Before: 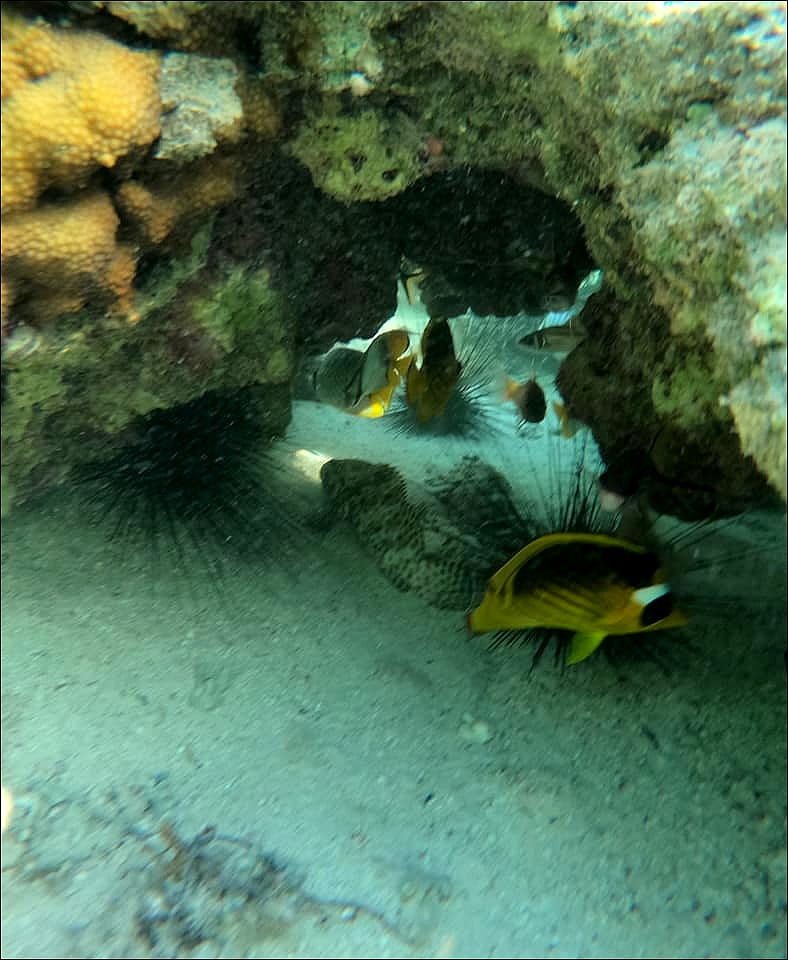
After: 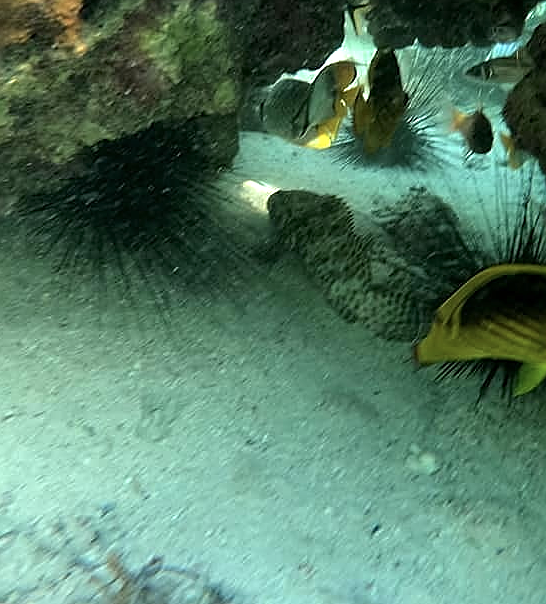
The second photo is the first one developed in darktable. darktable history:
sharpen: on, module defaults
crop: left 6.762%, top 28.077%, right 23.943%, bottom 8.951%
color balance rgb: power › hue 71.2°, linear chroma grading › global chroma -15.487%, perceptual saturation grading › global saturation 0.908%, perceptual brilliance grading › global brilliance 11.416%
